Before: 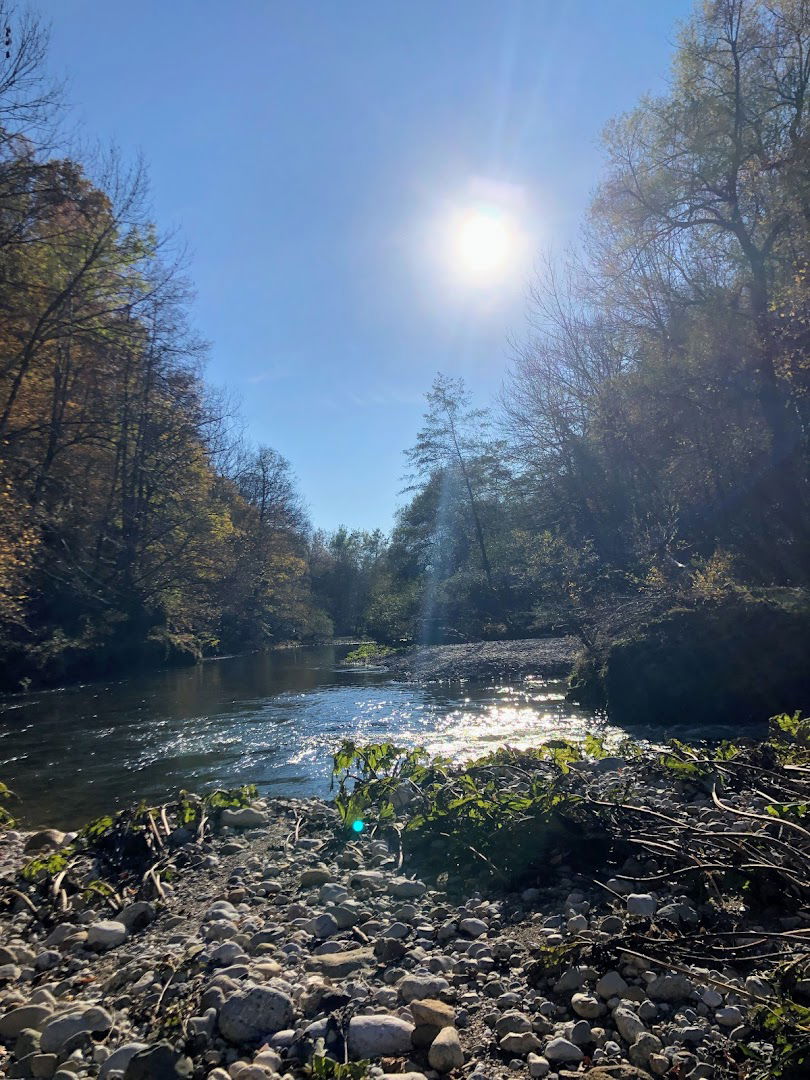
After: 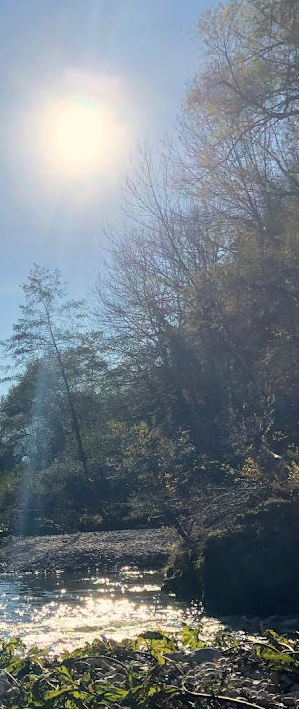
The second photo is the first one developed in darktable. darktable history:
white balance: red 1.045, blue 0.932
crop and rotate: left 49.936%, top 10.094%, right 13.136%, bottom 24.256%
